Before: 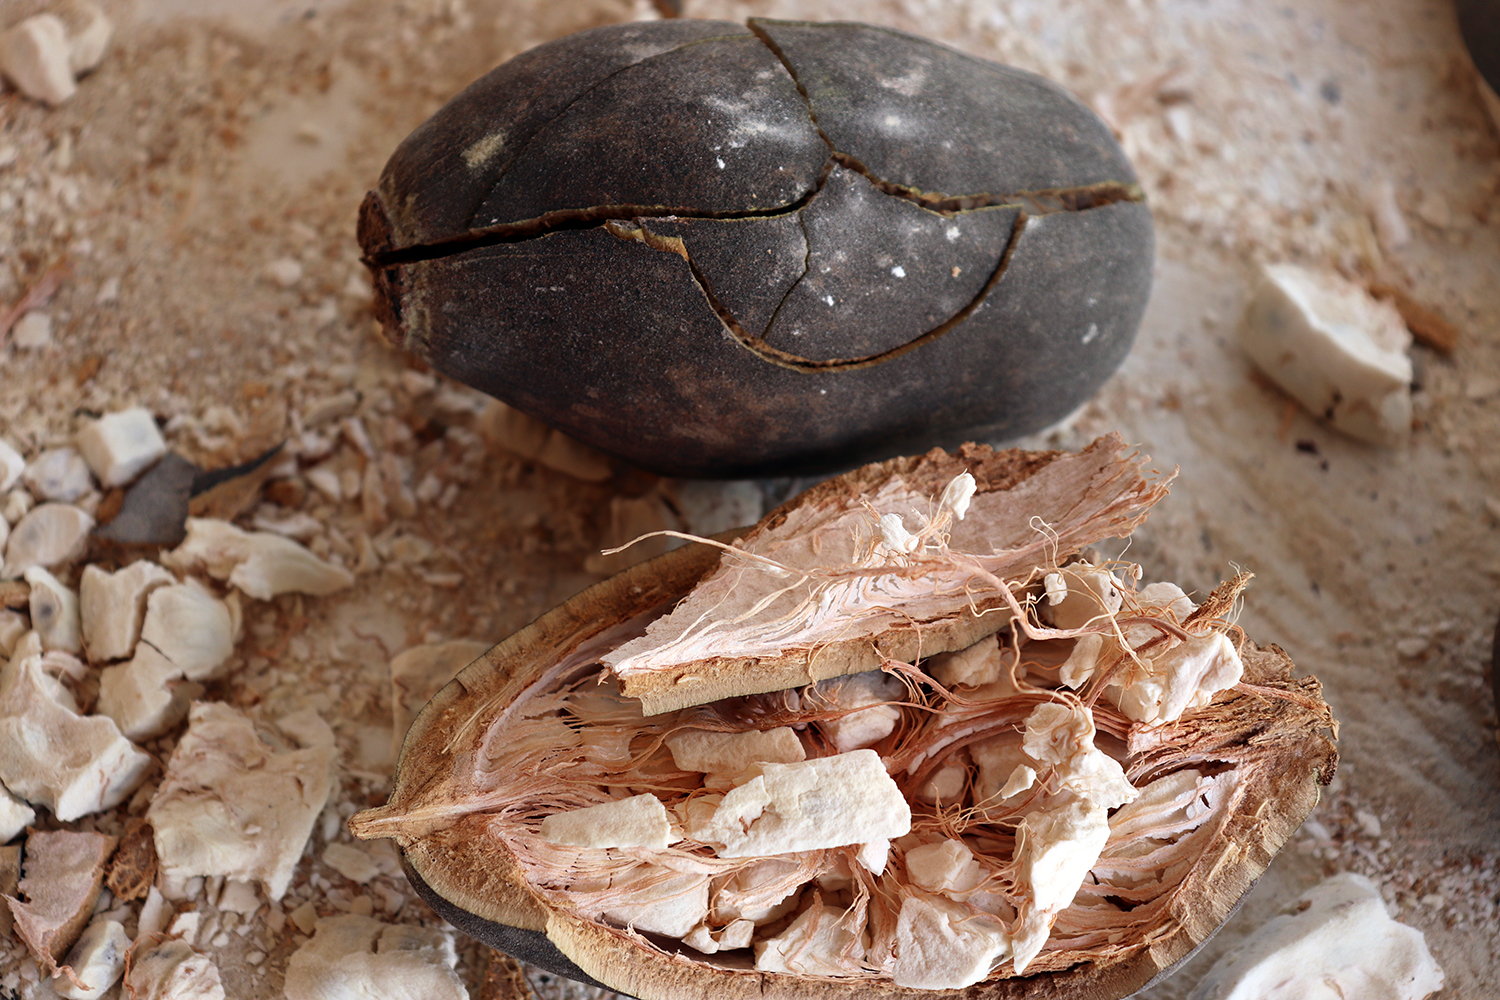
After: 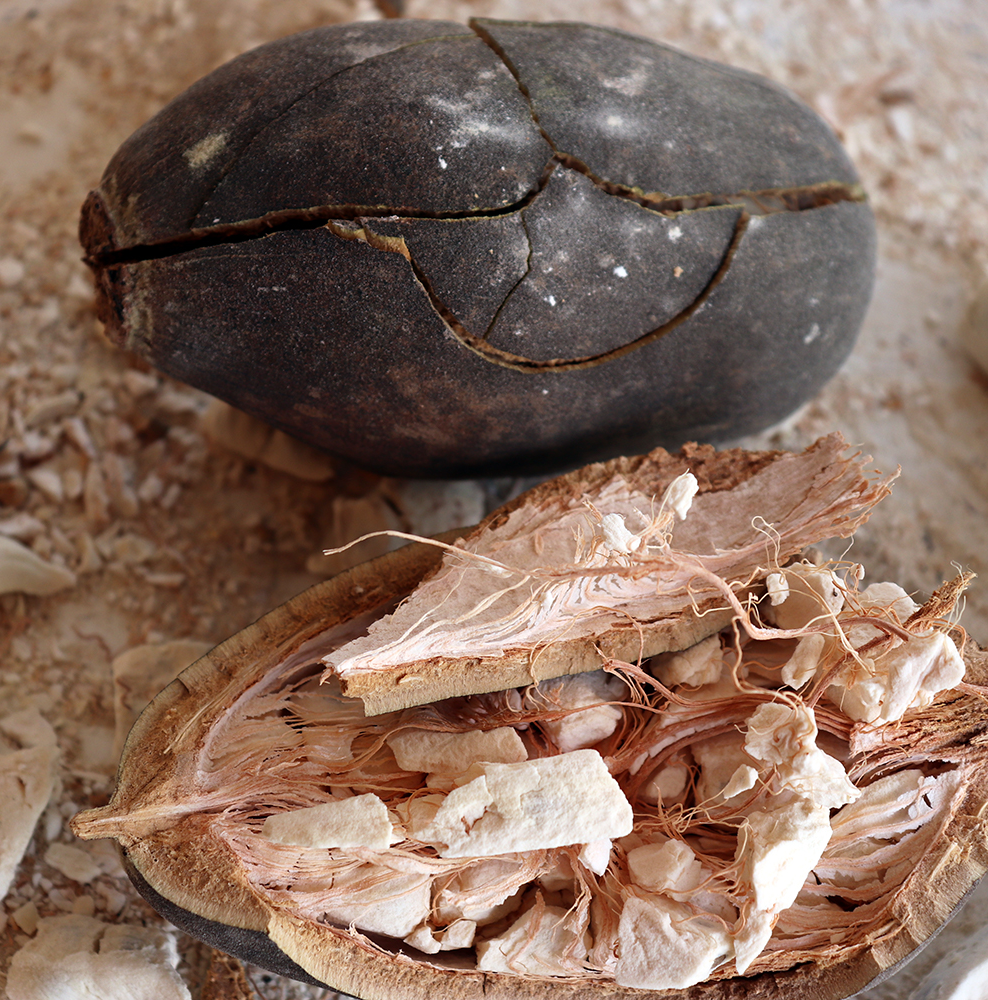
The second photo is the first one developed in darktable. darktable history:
crop and rotate: left 18.559%, right 15.56%
